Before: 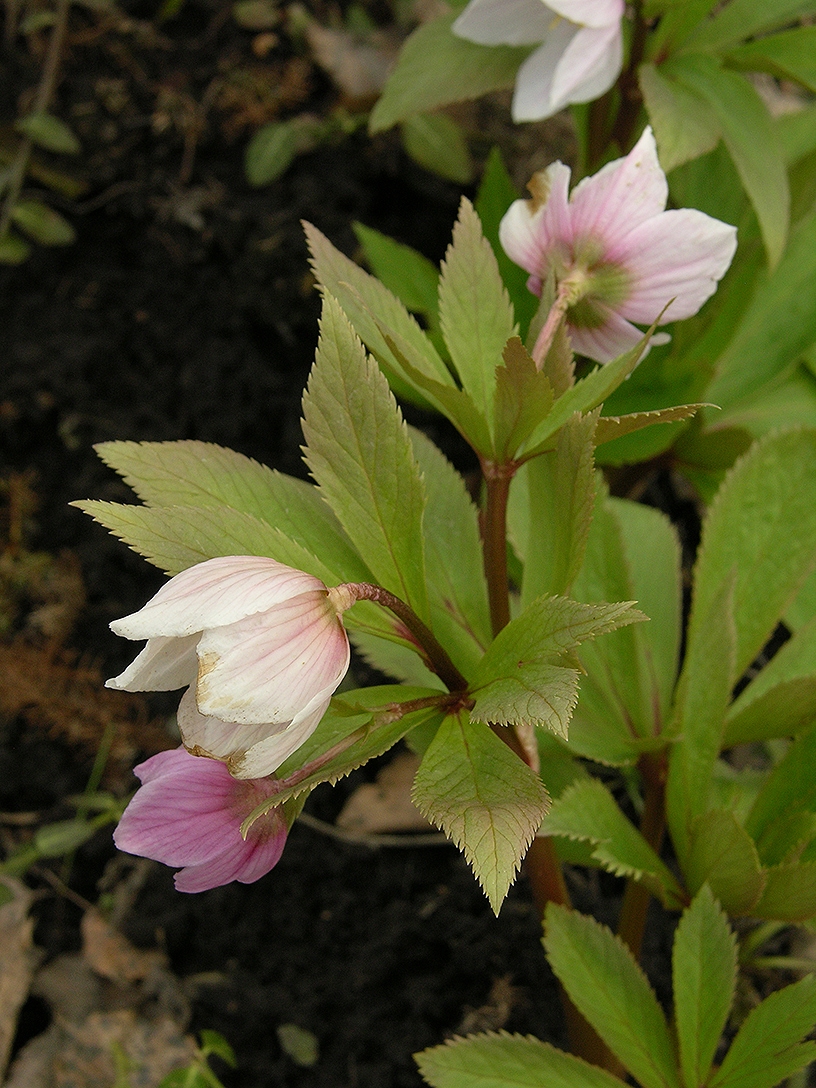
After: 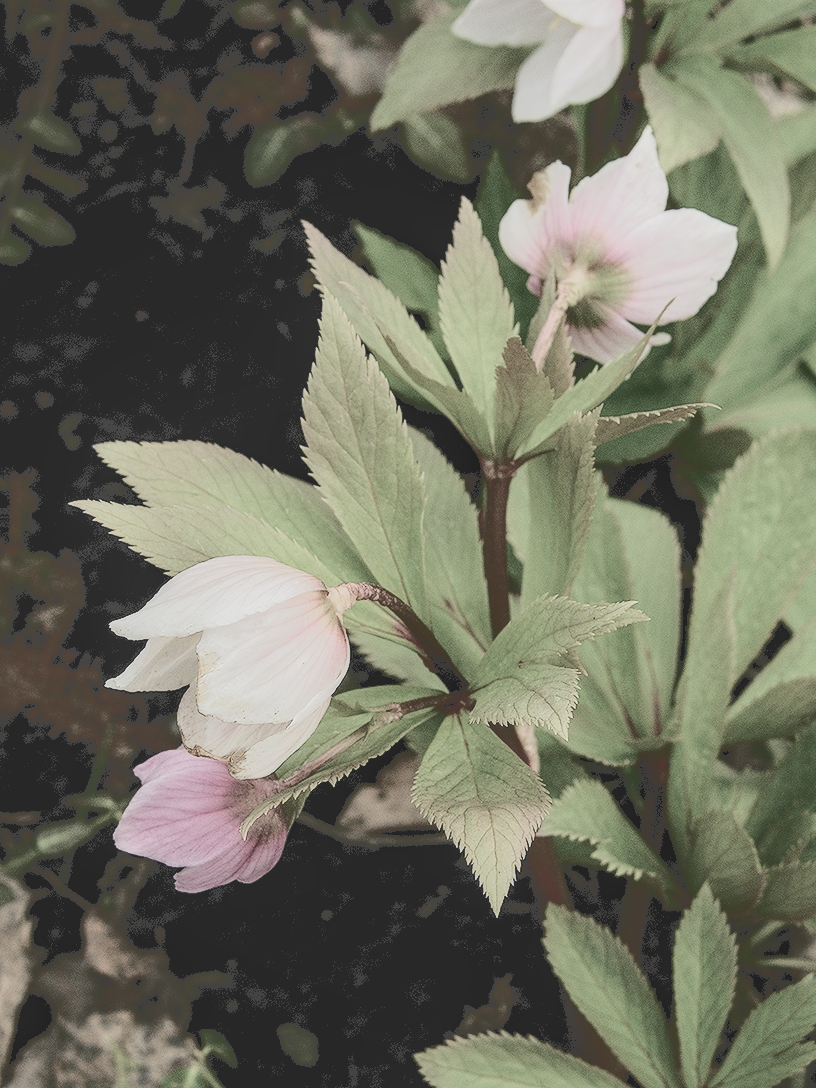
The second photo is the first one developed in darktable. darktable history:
tone equalizer: -8 EV -0.722 EV, -7 EV -0.671 EV, -6 EV -0.595 EV, -5 EV -0.39 EV, -3 EV 0.397 EV, -2 EV 0.6 EV, -1 EV 0.682 EV, +0 EV 0.731 EV
local contrast: on, module defaults
filmic rgb: black relative exposure -5.12 EV, white relative exposure 3.97 EV, hardness 2.88, contrast 1.297, highlights saturation mix -29.46%, color science v5 (2021), iterations of high-quality reconstruction 10, contrast in shadows safe, contrast in highlights safe
tone curve: curves: ch0 [(0, 0) (0.003, 0.272) (0.011, 0.275) (0.025, 0.275) (0.044, 0.278) (0.069, 0.282) (0.1, 0.284) (0.136, 0.287) (0.177, 0.294) (0.224, 0.314) (0.277, 0.347) (0.335, 0.403) (0.399, 0.473) (0.468, 0.552) (0.543, 0.622) (0.623, 0.69) (0.709, 0.756) (0.801, 0.818) (0.898, 0.865) (1, 1)], color space Lab, linked channels, preserve colors none
